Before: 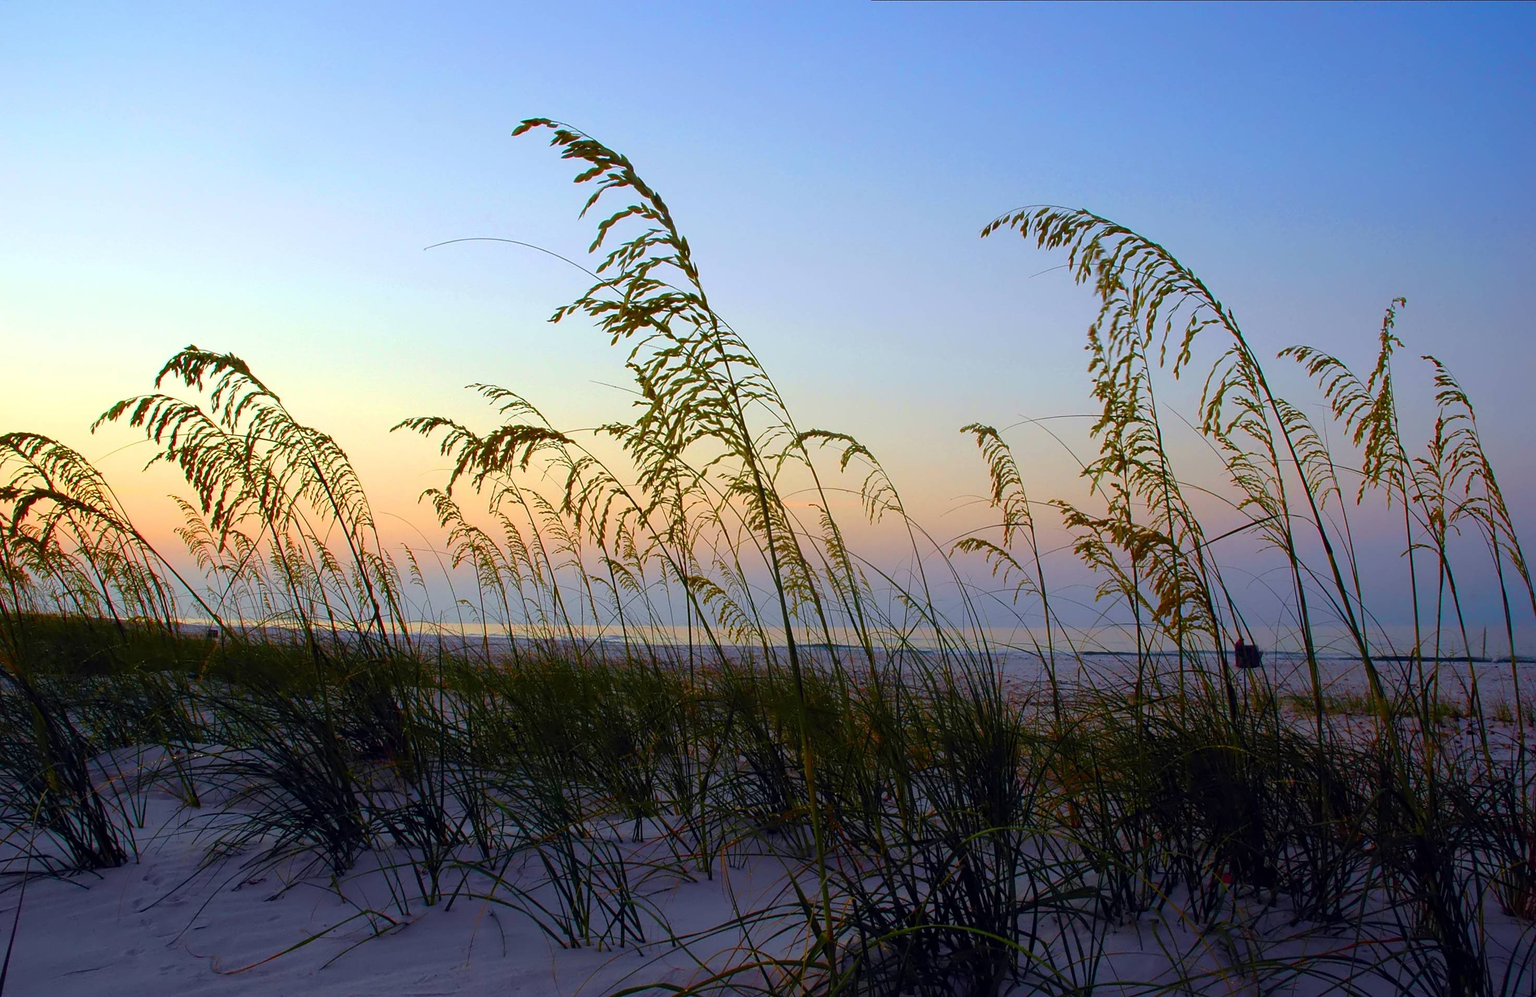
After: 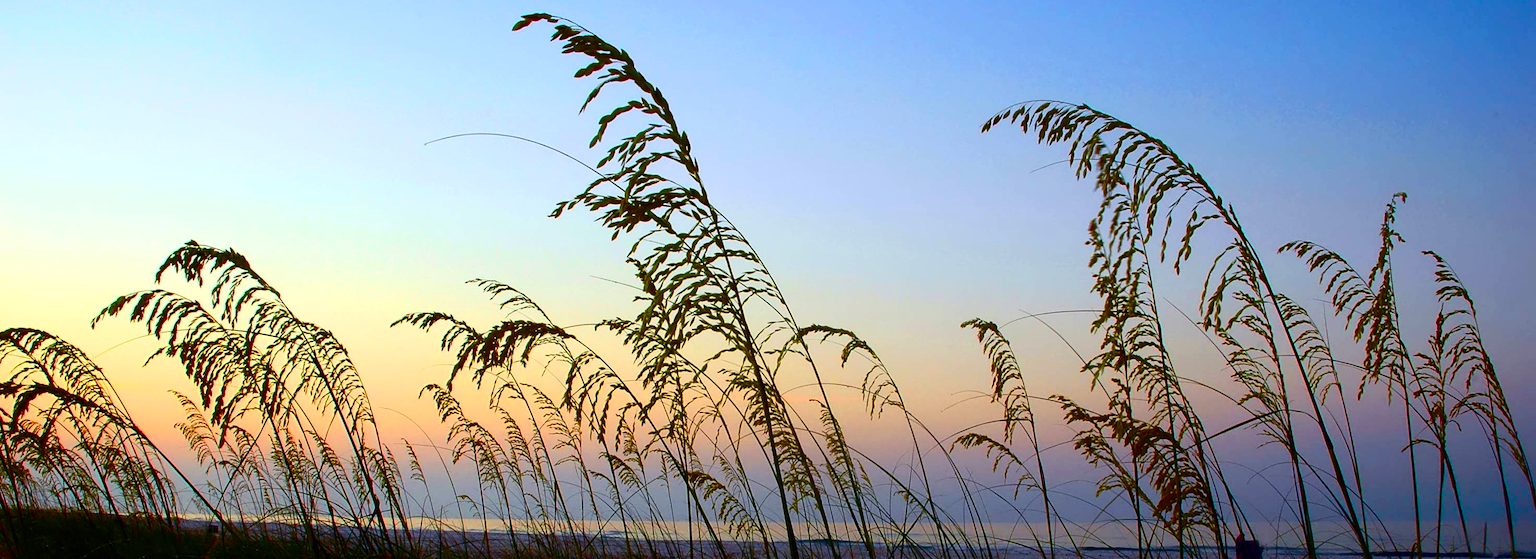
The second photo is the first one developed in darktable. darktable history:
contrast brightness saturation: contrast 0.21, brightness -0.11, saturation 0.21
crop and rotate: top 10.605%, bottom 33.274%
color balance: mode lift, gamma, gain (sRGB)
